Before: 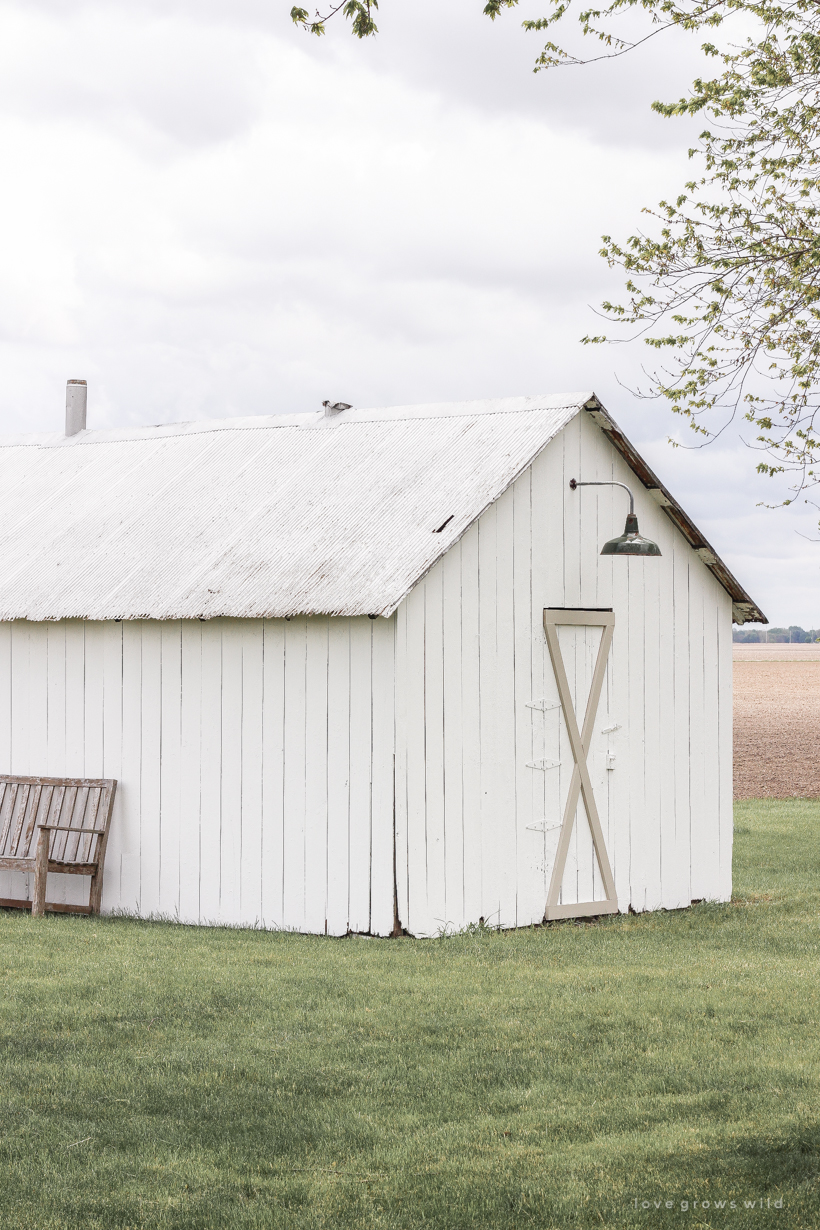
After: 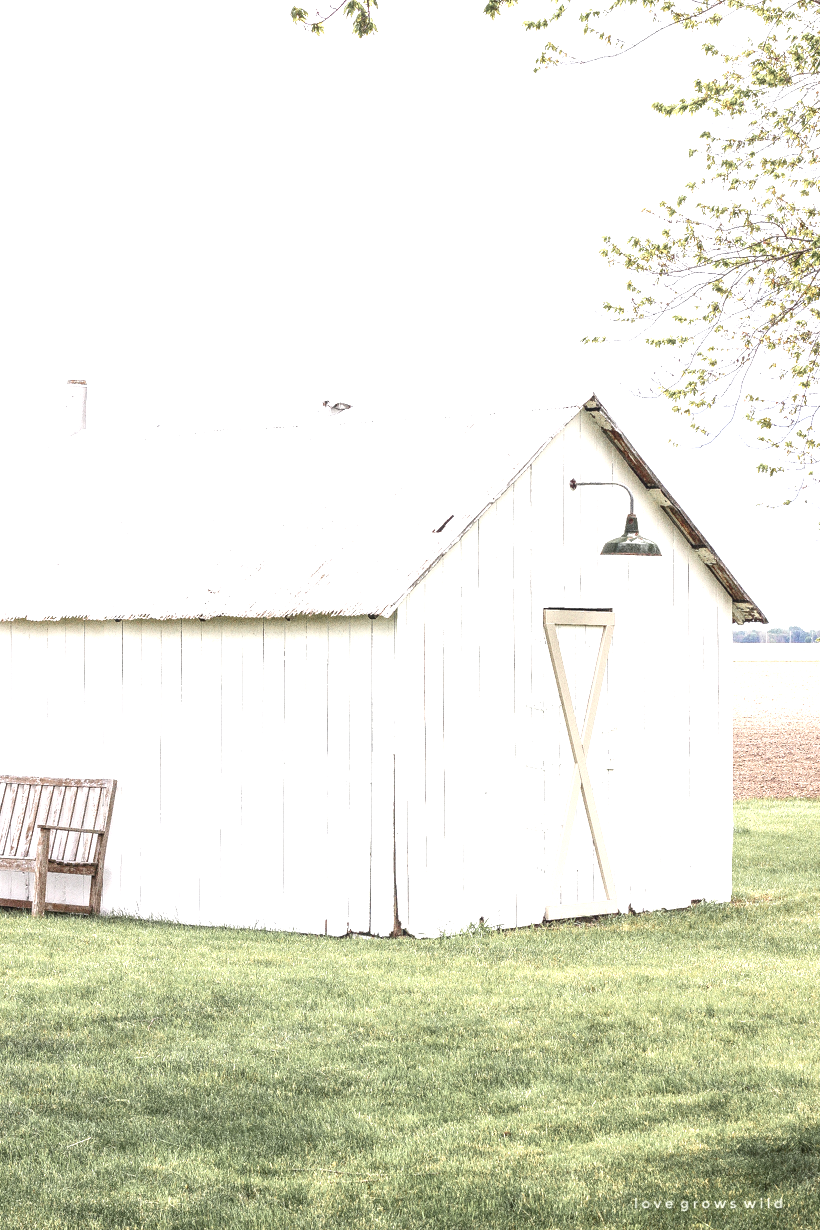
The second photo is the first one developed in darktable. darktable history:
local contrast: detail 130%
exposure: black level correction 0, exposure 1.1 EV, compensate exposure bias true, compensate highlight preservation false
grain: coarseness 11.82 ISO, strength 36.67%, mid-tones bias 74.17%
color zones: curves: ch1 [(0, 0.469) (0.01, 0.469) (0.12, 0.446) (0.248, 0.469) (0.5, 0.5) (0.748, 0.5) (0.99, 0.469) (1, 0.469)]
